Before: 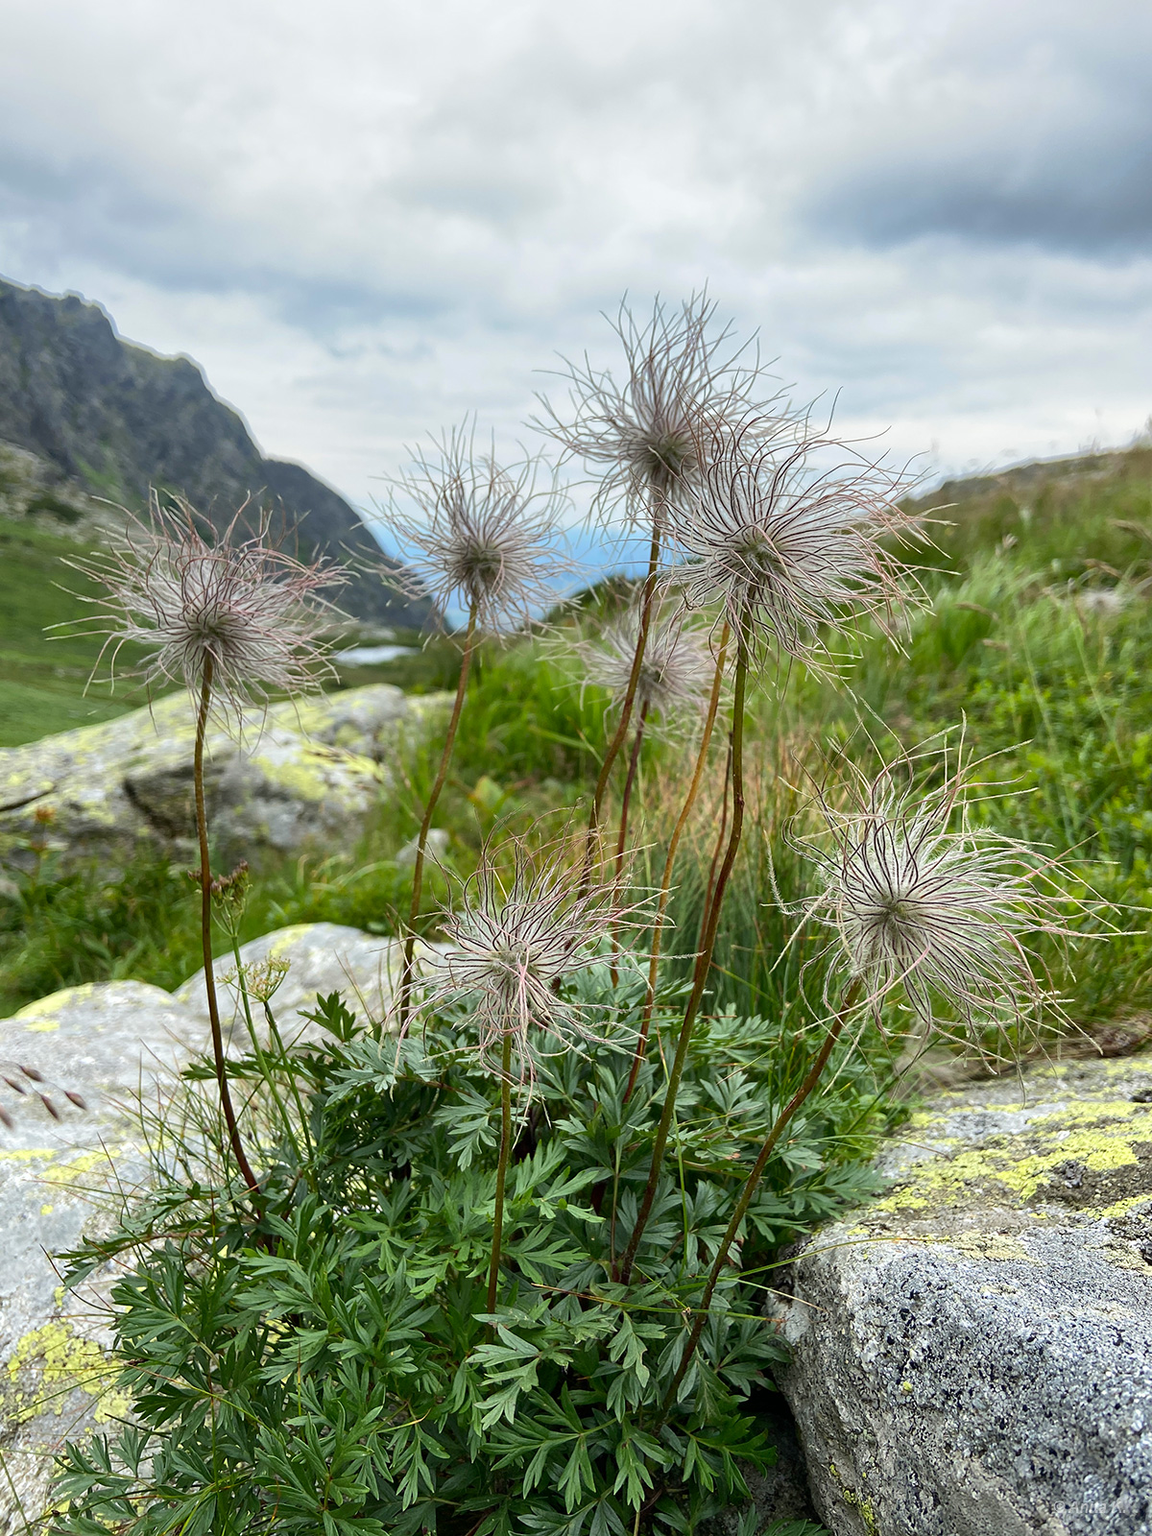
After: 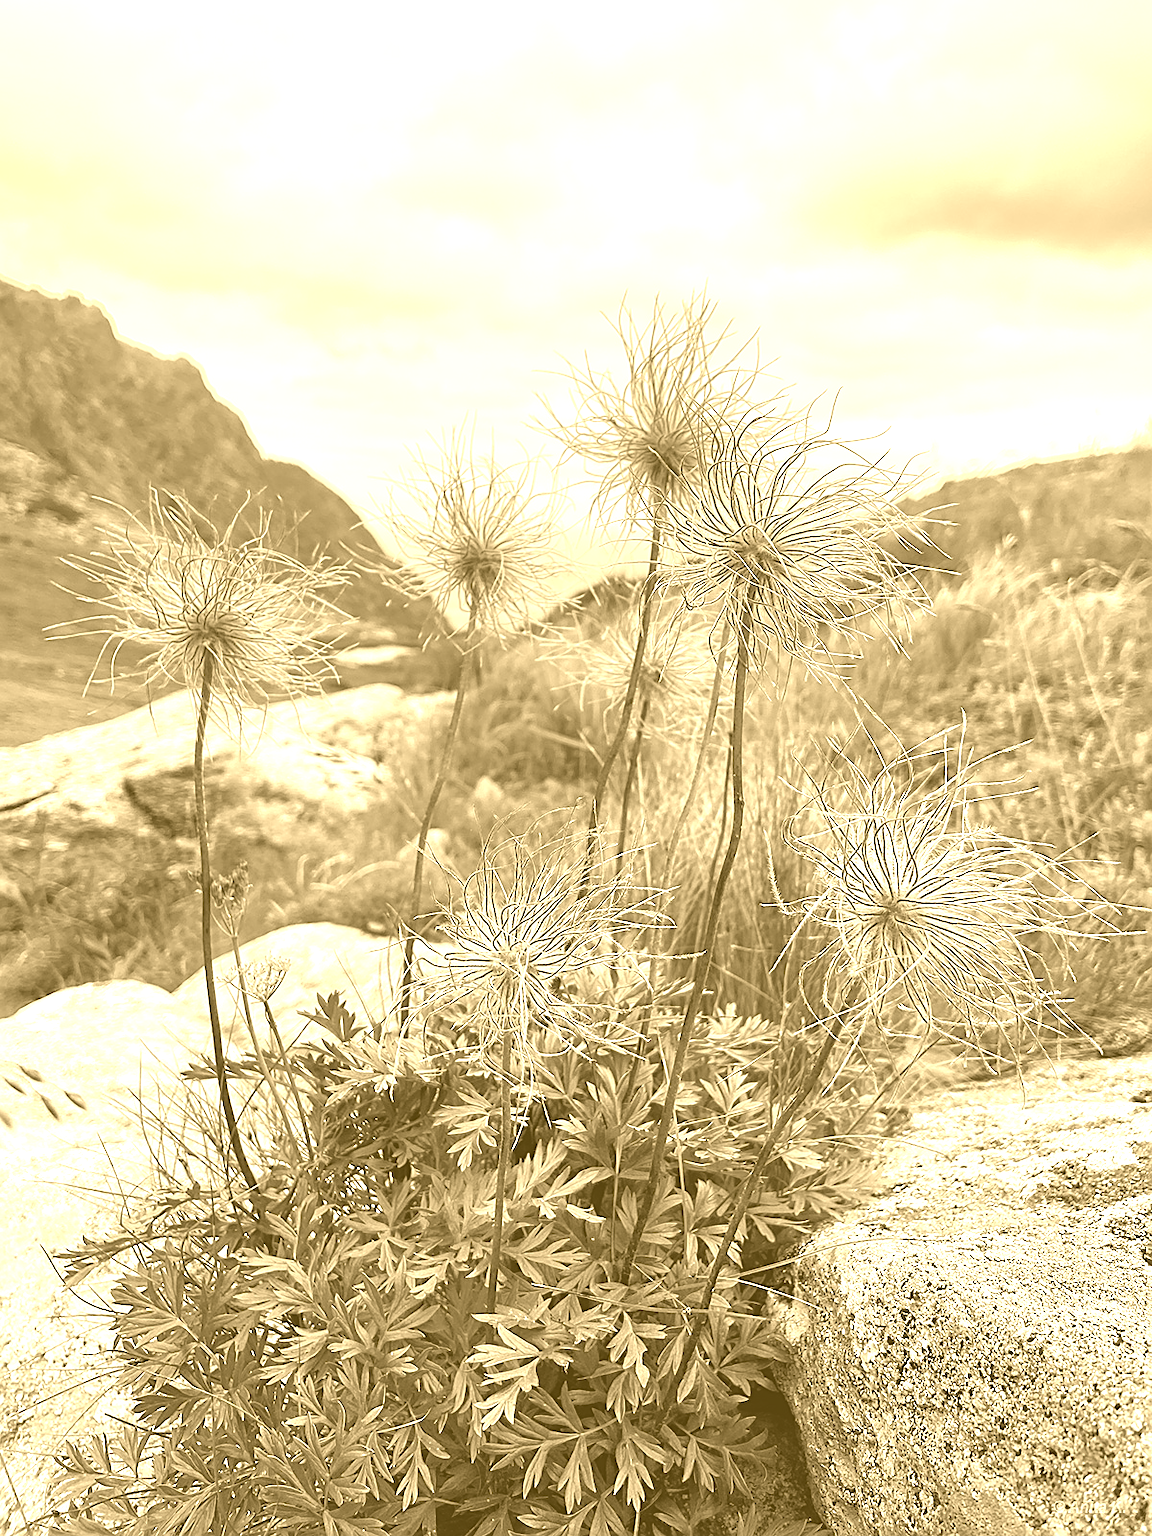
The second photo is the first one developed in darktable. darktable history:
sharpen: on, module defaults
colorize: hue 36°, source mix 100%
